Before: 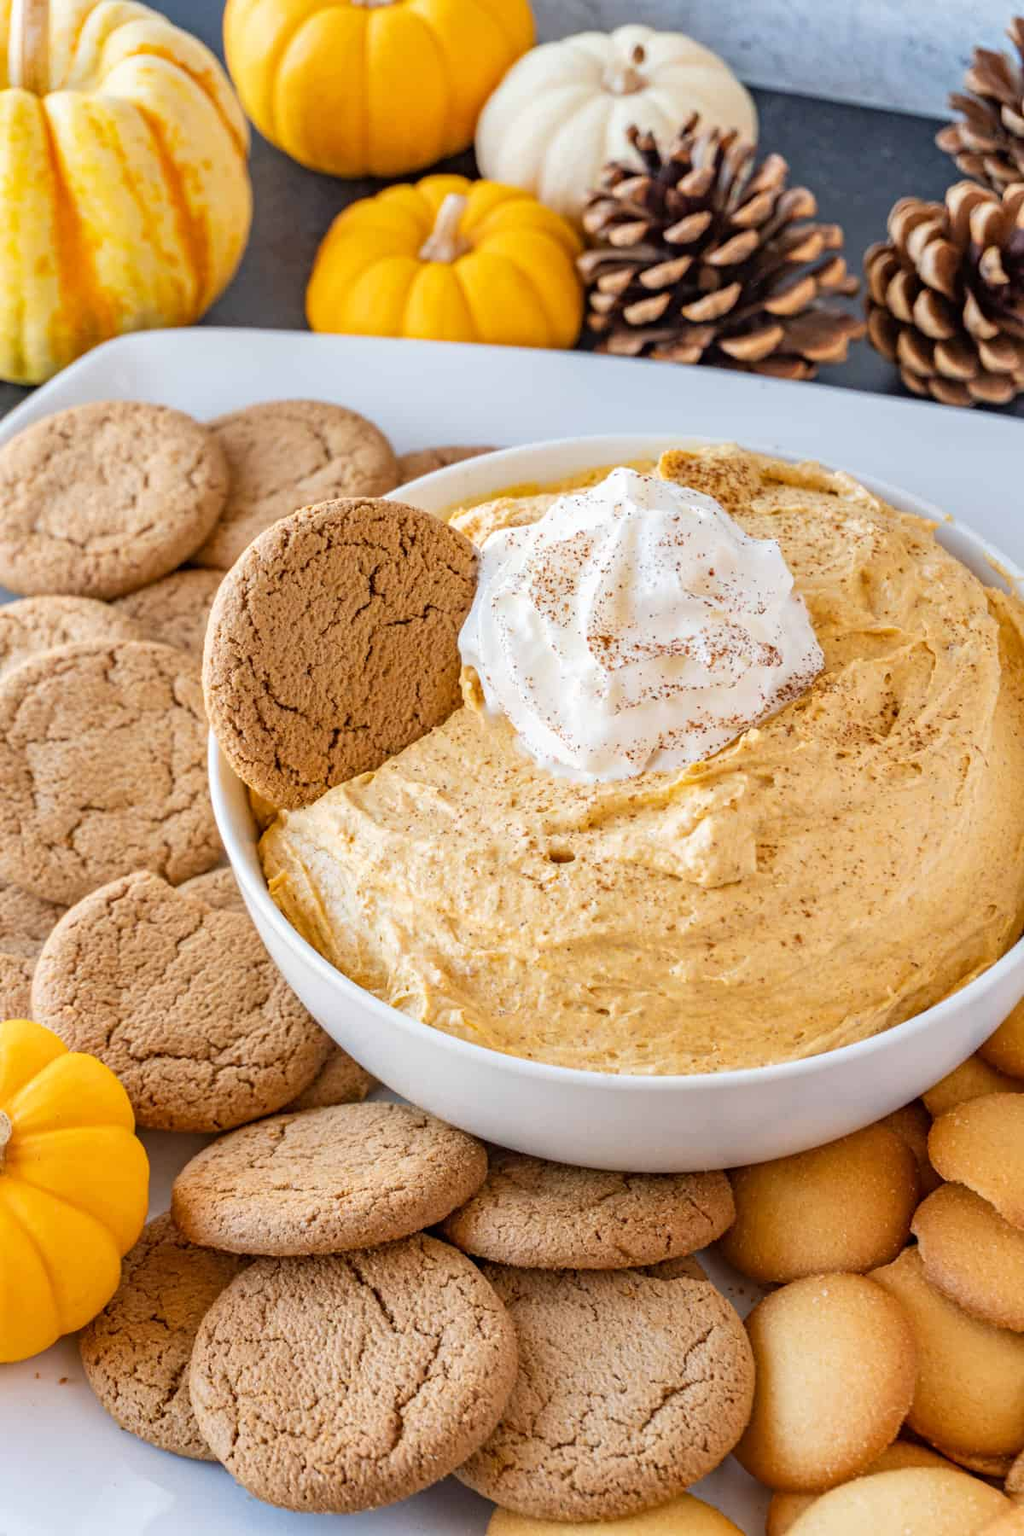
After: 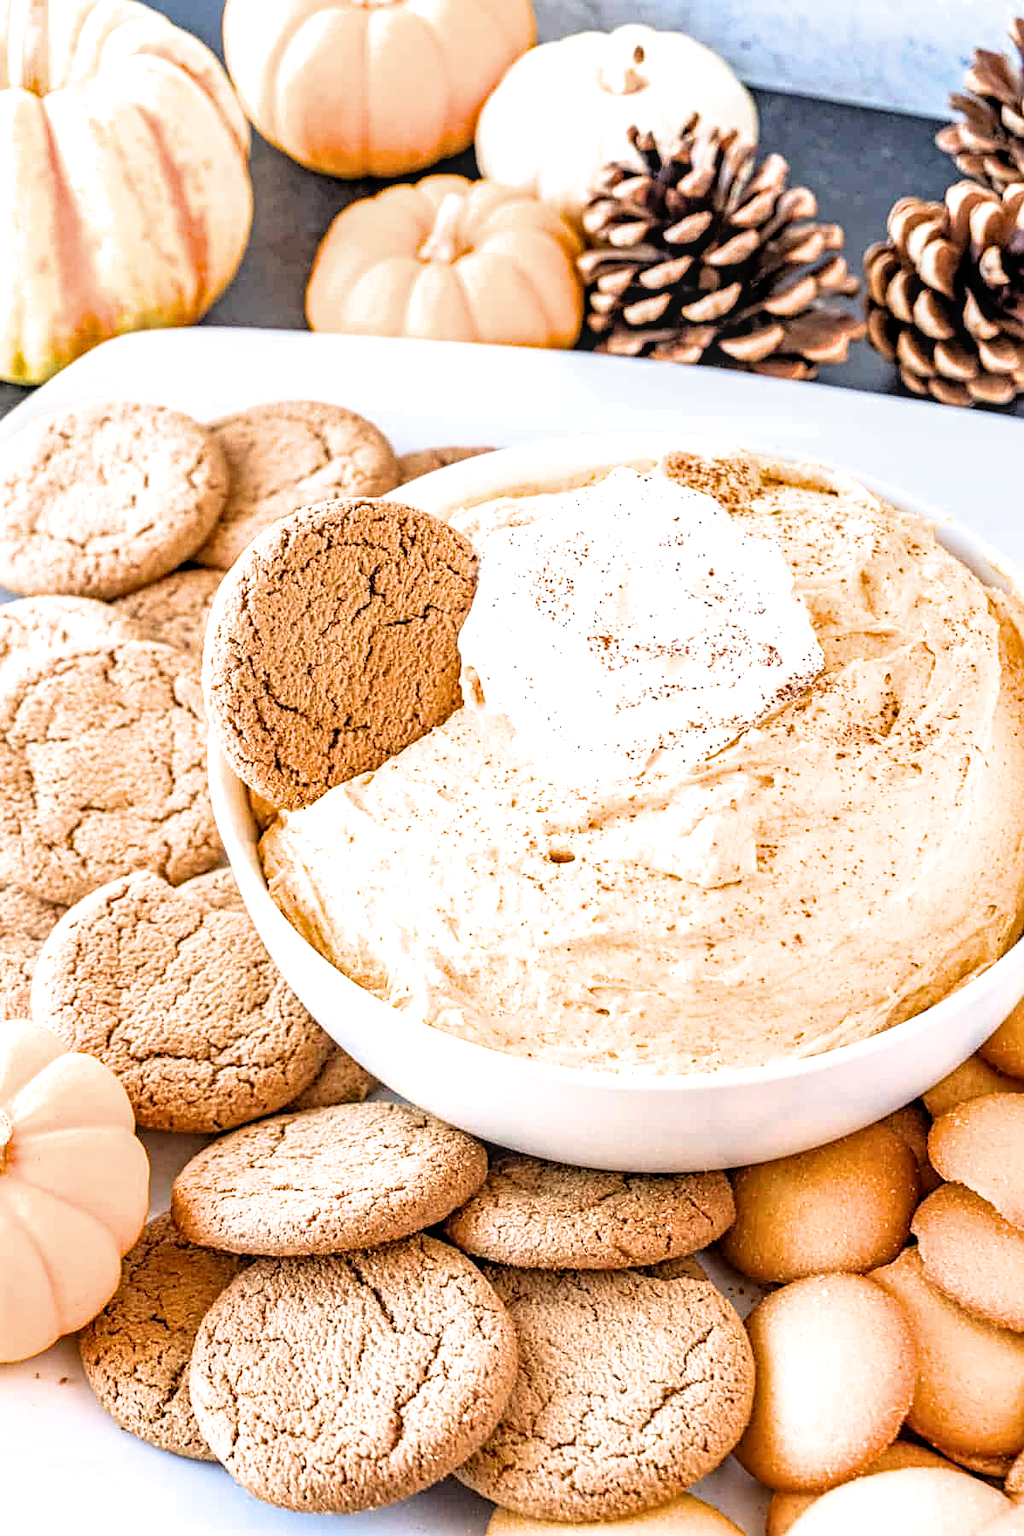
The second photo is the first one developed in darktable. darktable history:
filmic rgb: black relative exposure -4.93 EV, white relative exposure 2.84 EV, hardness 3.71, color science v6 (2022)
exposure: exposure 0.992 EV, compensate exposure bias true, compensate highlight preservation false
local contrast: detail 130%
sharpen: on, module defaults
